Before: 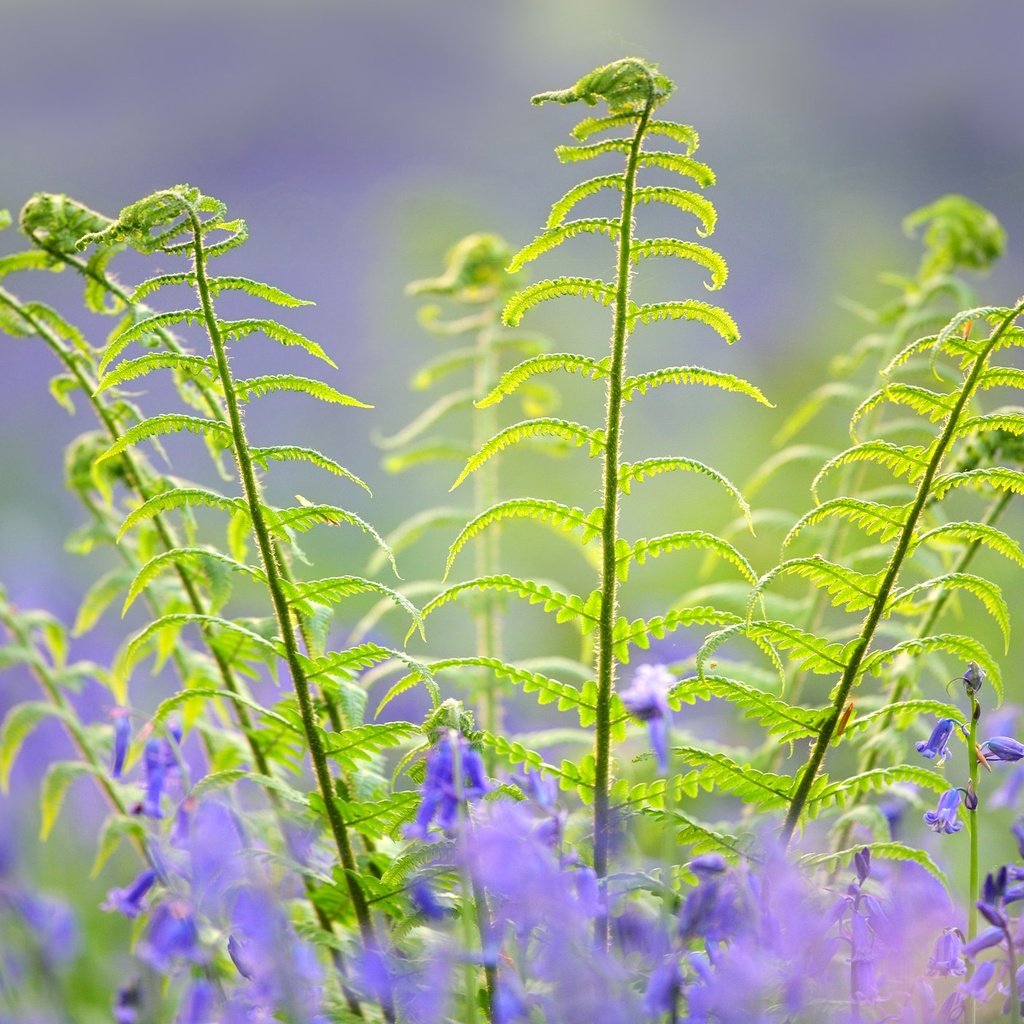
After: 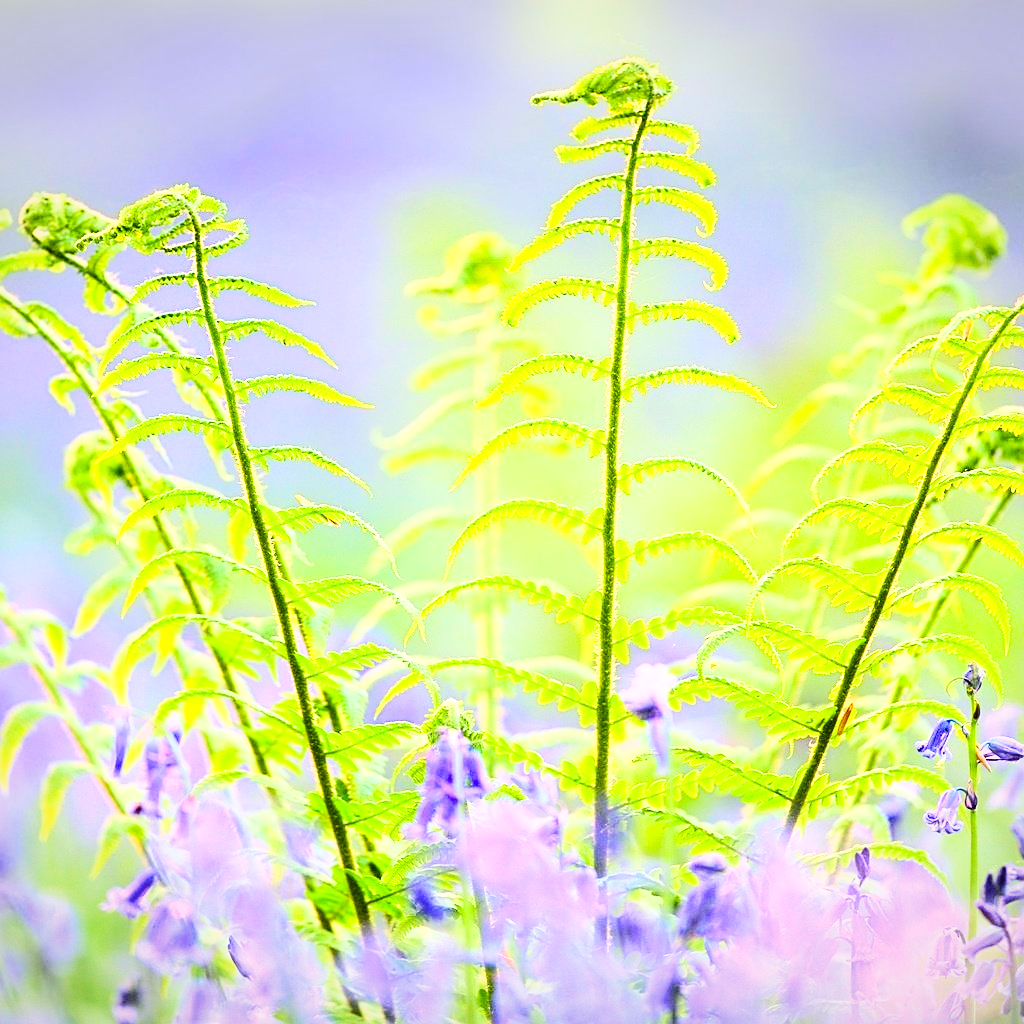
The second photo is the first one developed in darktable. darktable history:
base curve: curves: ch0 [(0, 0) (0.007, 0.004) (0.027, 0.03) (0.046, 0.07) (0.207, 0.54) (0.442, 0.872) (0.673, 0.972) (1, 1)]
vignetting: fall-off start 99.18%, fall-off radius 72.11%, brightness -0.263, width/height ratio 1.178, unbound false
sharpen: on, module defaults
velvia: strength 31.63%, mid-tones bias 0.202
